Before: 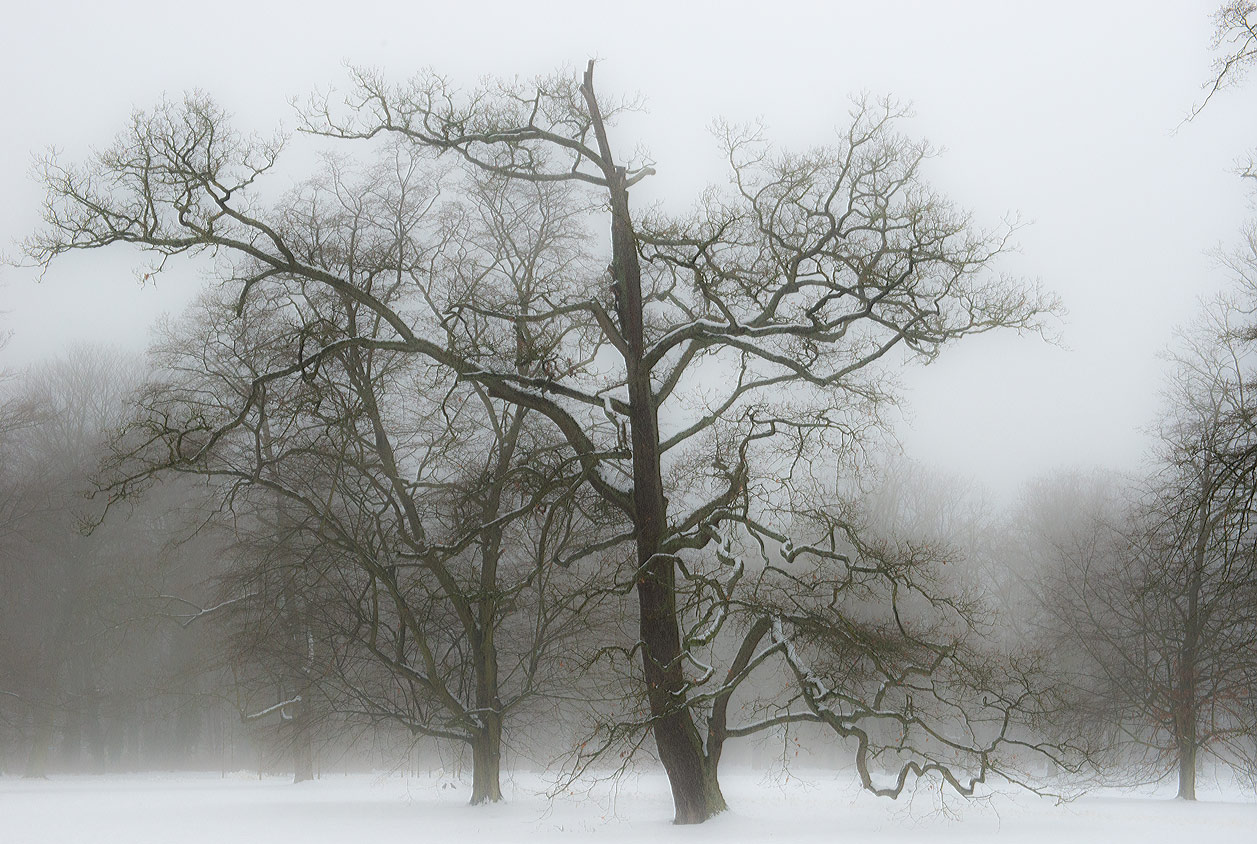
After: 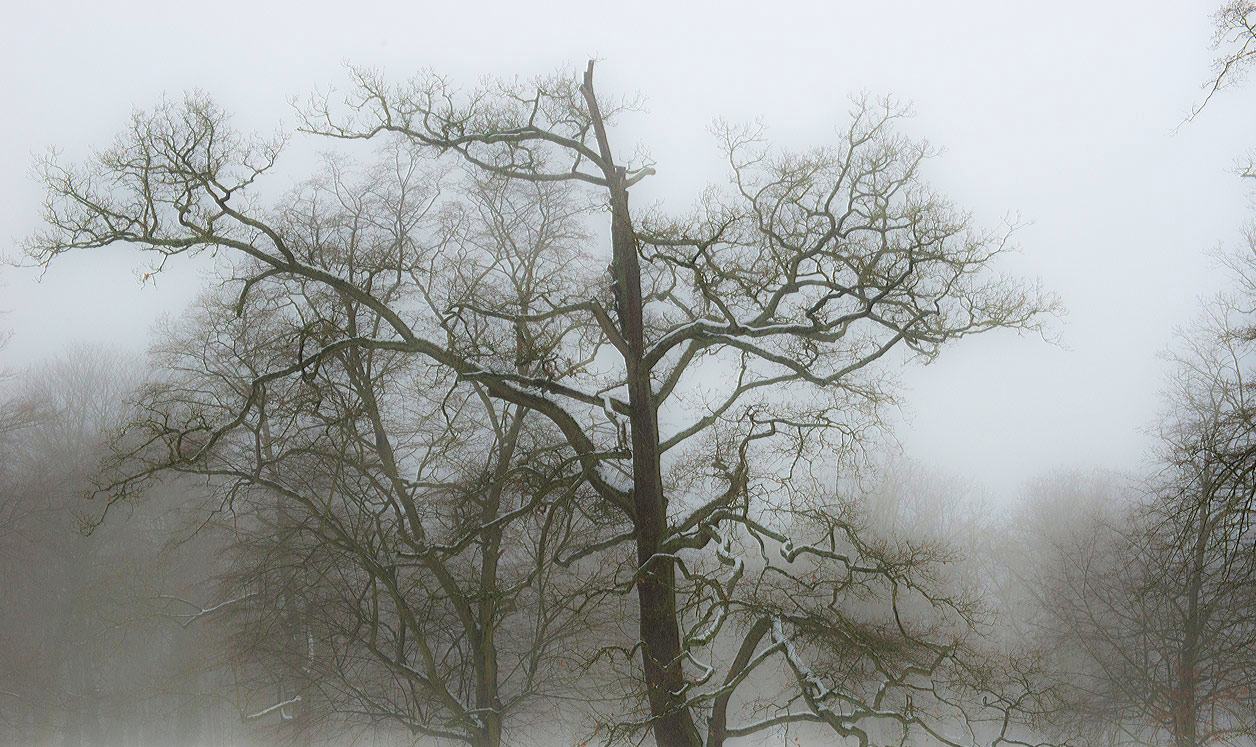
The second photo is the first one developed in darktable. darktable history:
velvia: on, module defaults
crop and rotate: top 0%, bottom 11.49%
